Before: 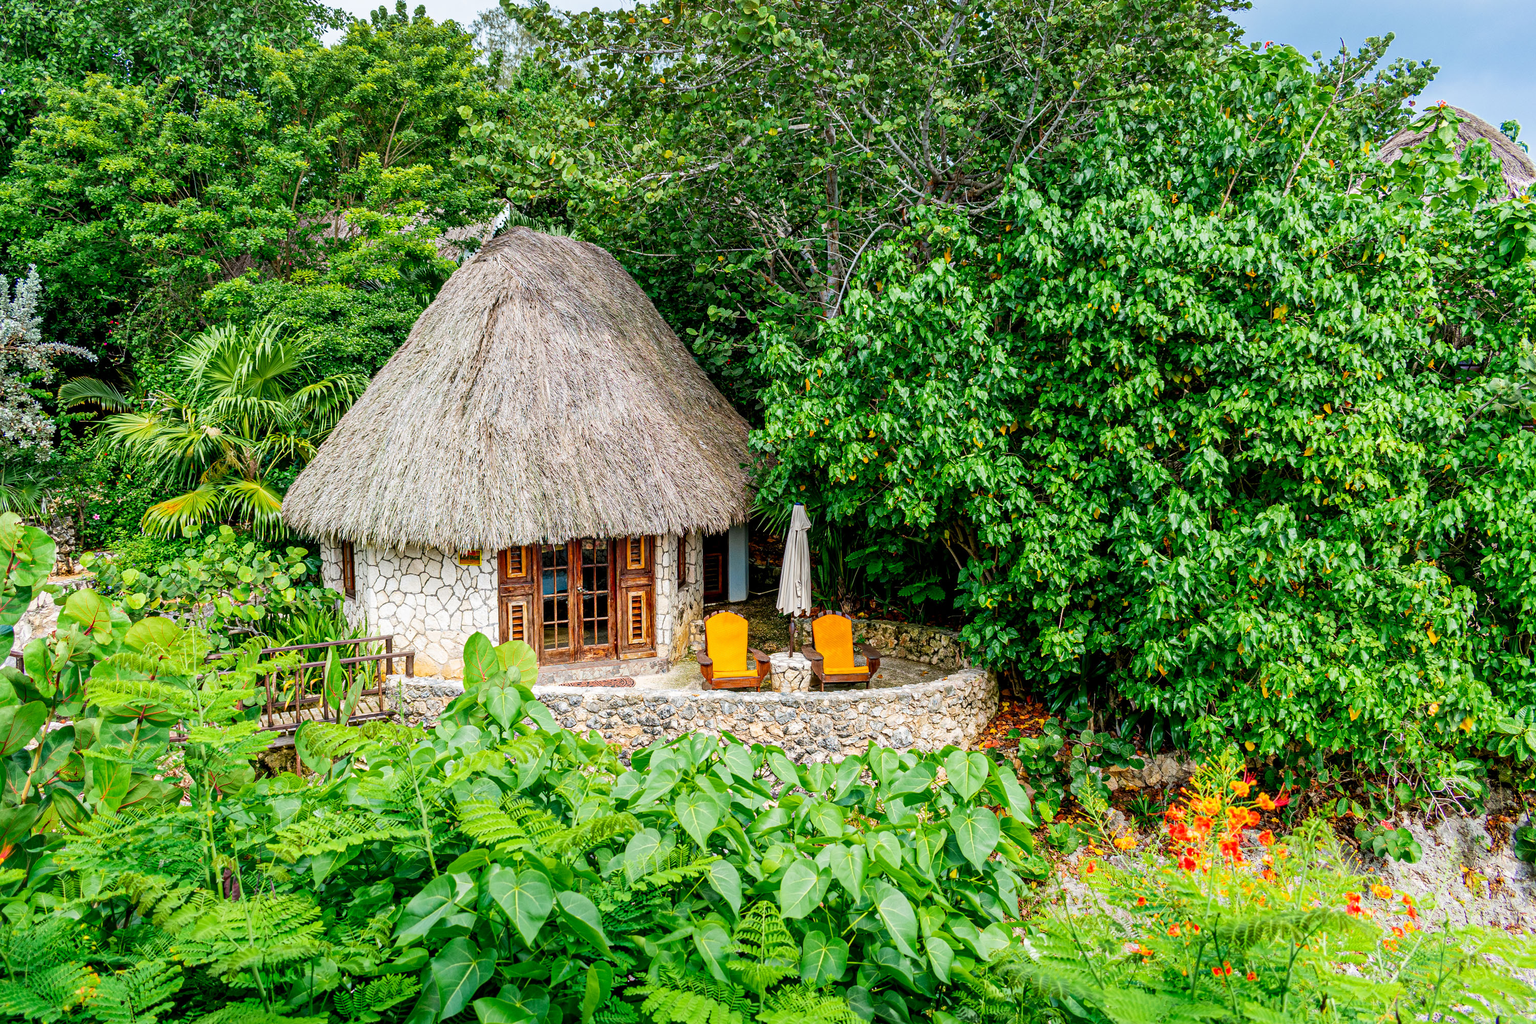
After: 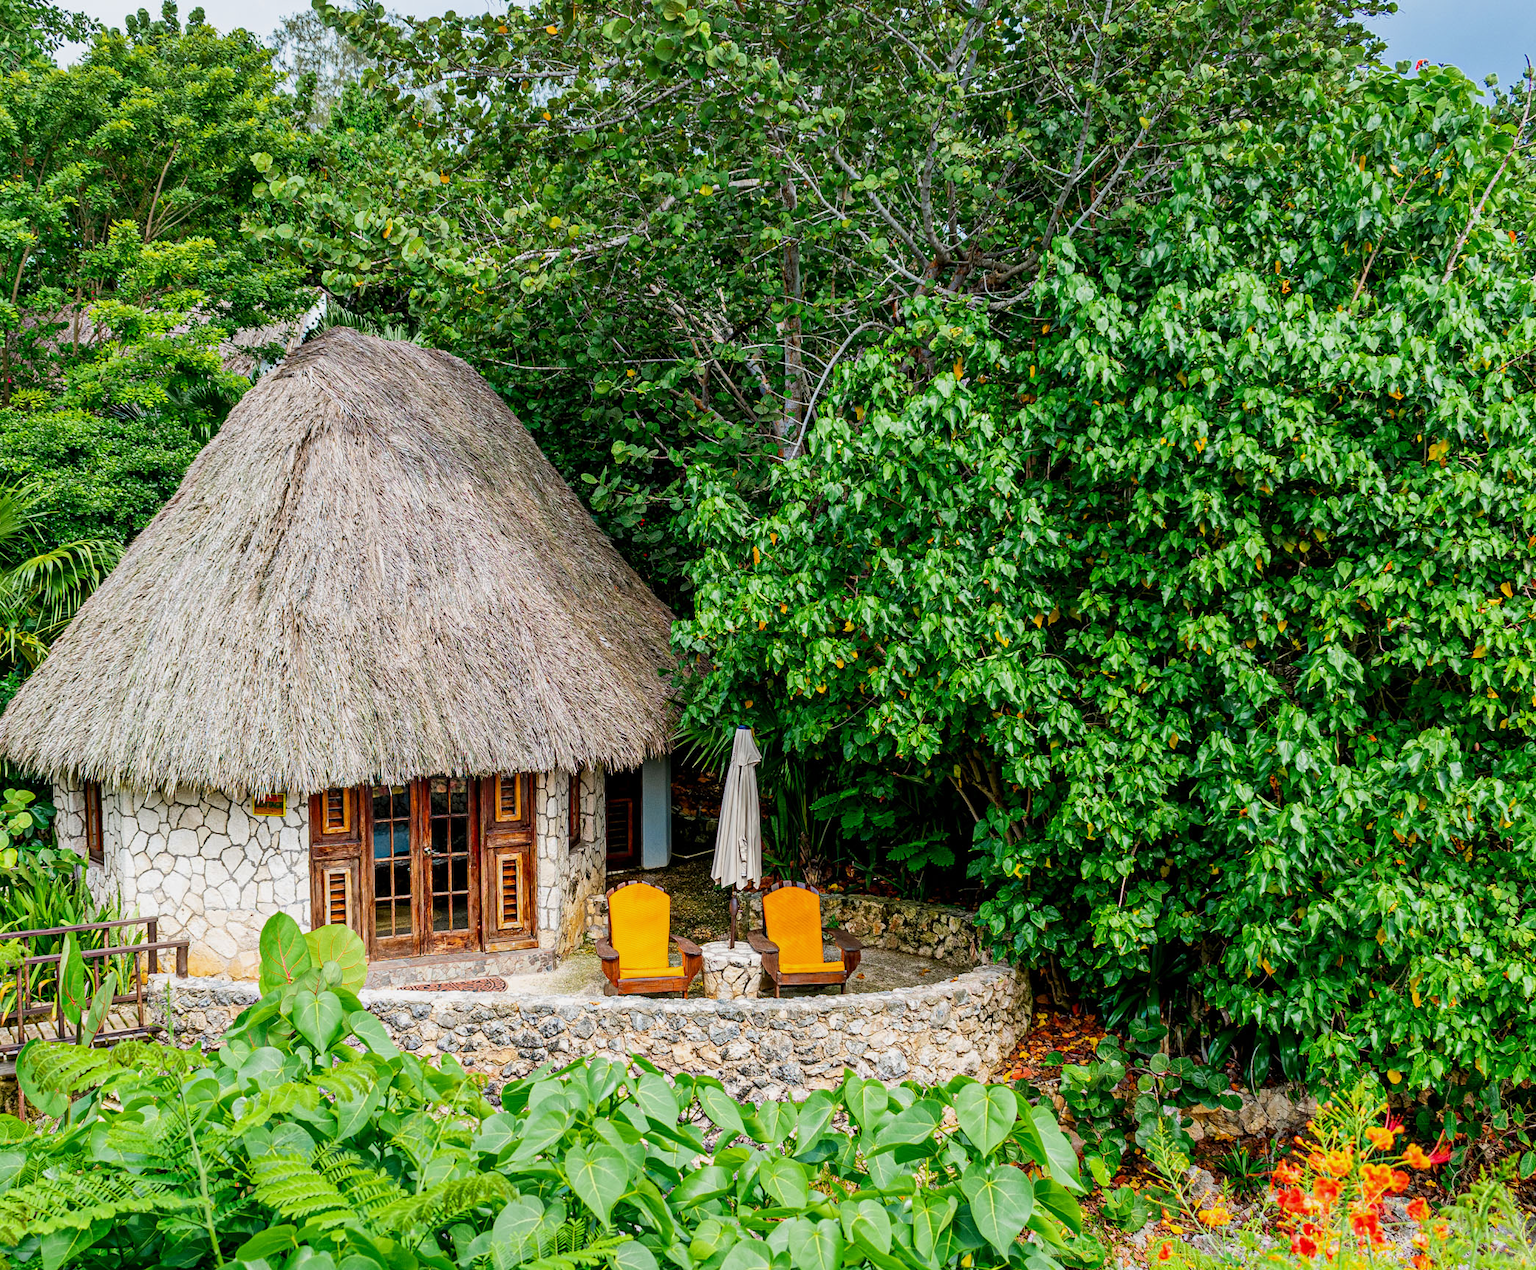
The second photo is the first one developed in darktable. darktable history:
crop: left 18.479%, right 12.2%, bottom 13.971%
exposure: exposure -0.151 EV, compensate highlight preservation false
